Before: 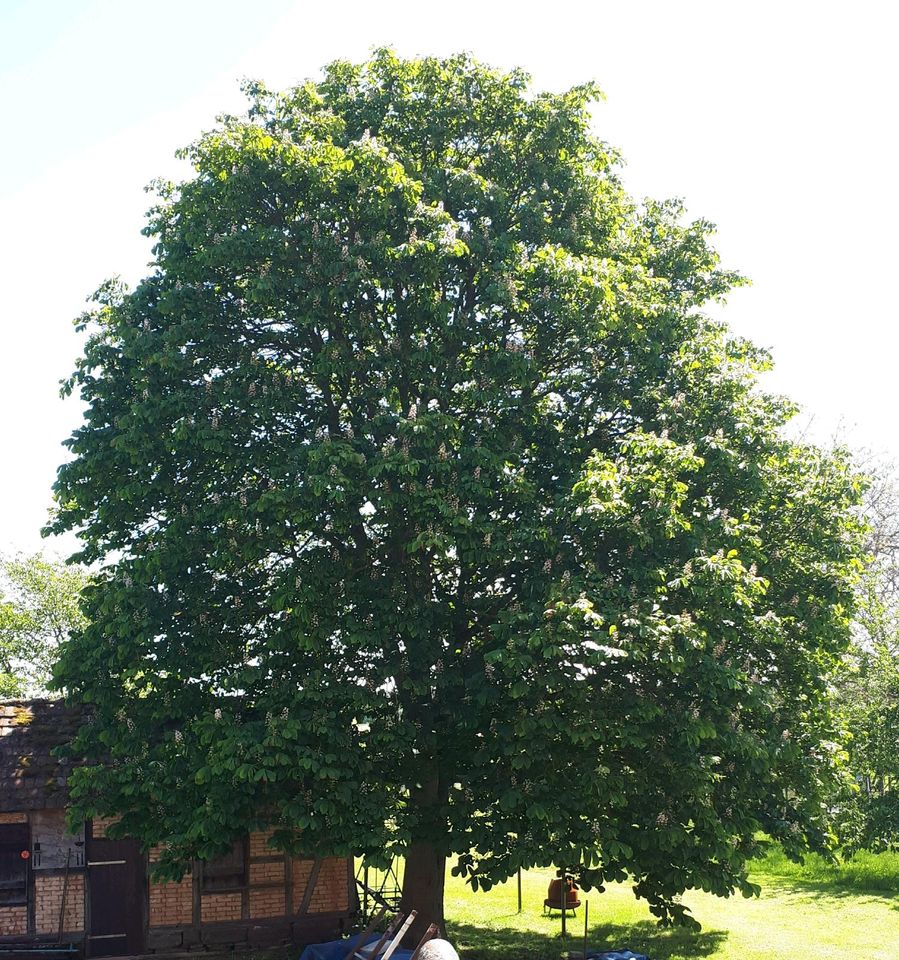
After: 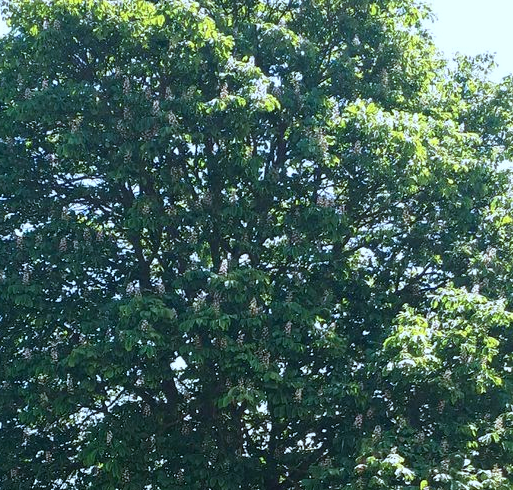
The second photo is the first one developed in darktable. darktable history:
color calibration: x 0.38, y 0.39, temperature 4079.03 K
crop: left 21.133%, top 15.2%, right 21.723%, bottom 33.671%
